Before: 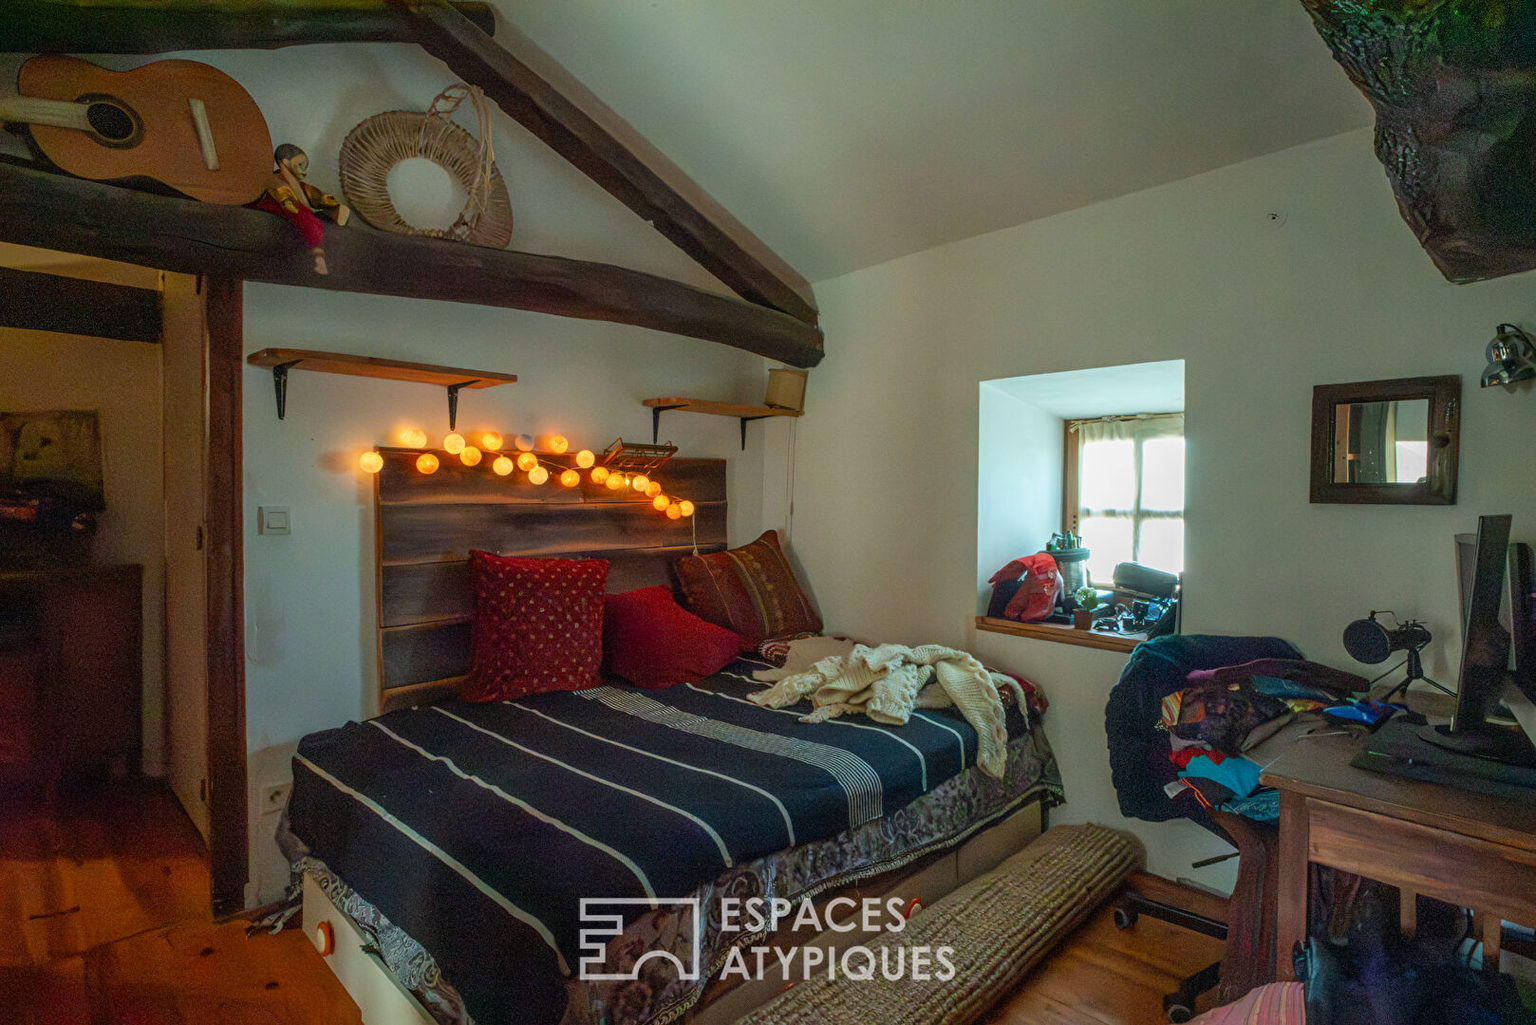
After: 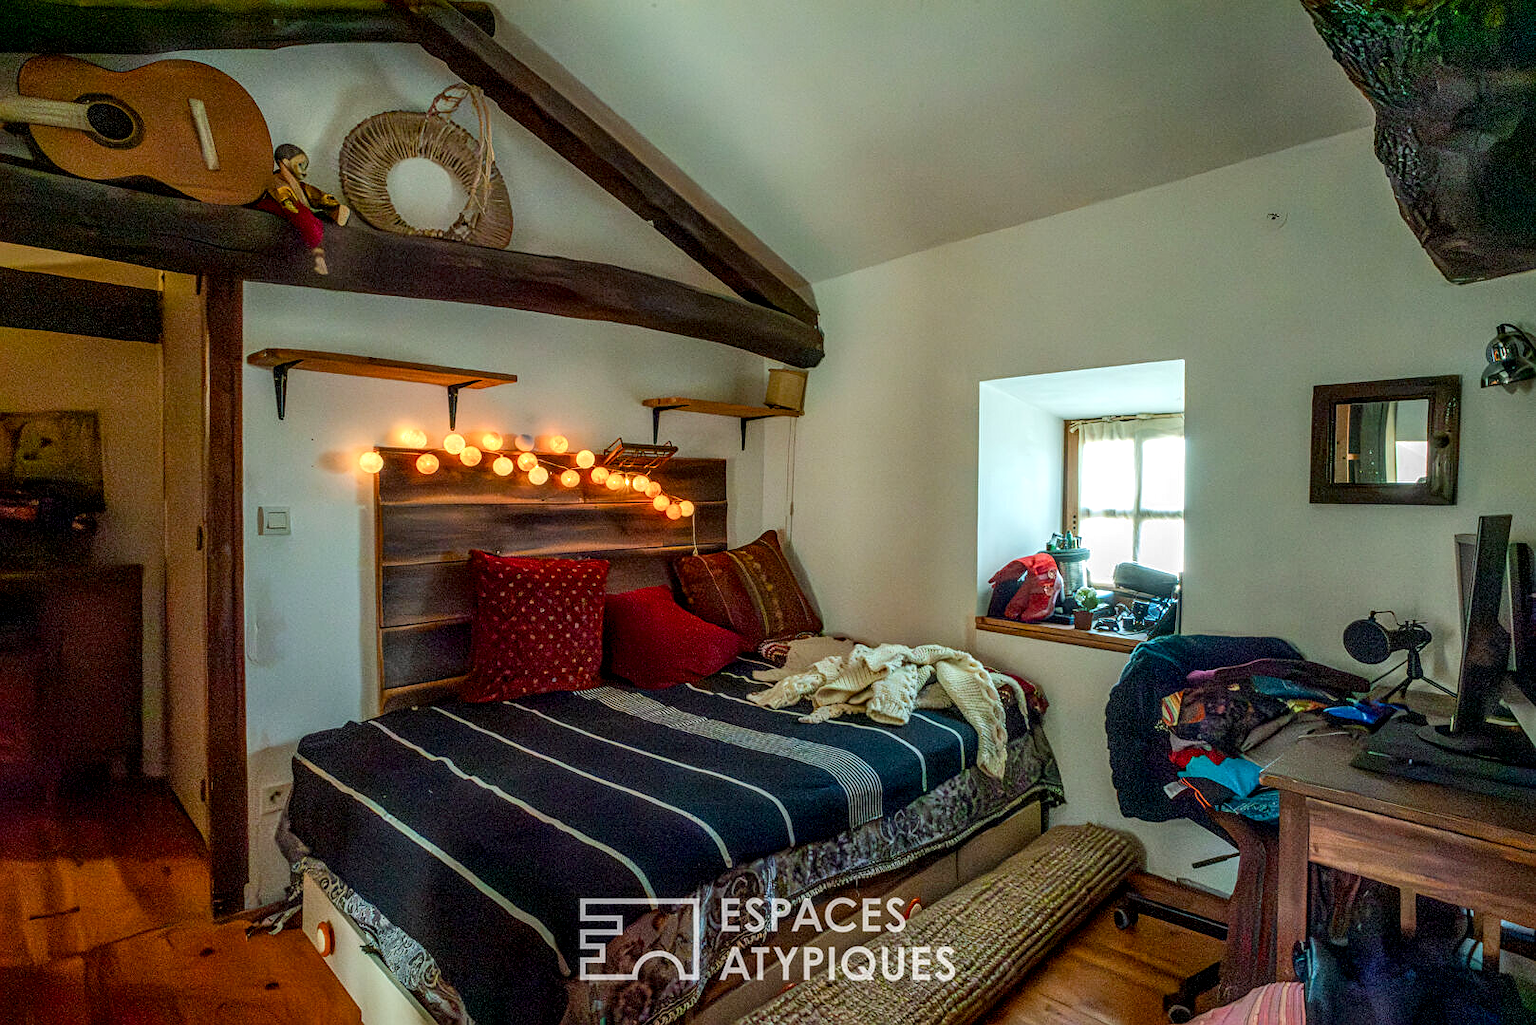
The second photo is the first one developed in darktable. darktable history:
color balance rgb: perceptual saturation grading › global saturation 0.206%, perceptual saturation grading › highlights -14.93%, perceptual saturation grading › shadows 25.706%, perceptual brilliance grading › mid-tones 9.106%, perceptual brilliance grading › shadows 14.612%
sharpen: radius 0.996
tone curve: curves: ch0 [(0, 0) (0.003, 0.014) (0.011, 0.014) (0.025, 0.022) (0.044, 0.041) (0.069, 0.063) (0.1, 0.086) (0.136, 0.118) (0.177, 0.161) (0.224, 0.211) (0.277, 0.262) (0.335, 0.323) (0.399, 0.384) (0.468, 0.459) (0.543, 0.54) (0.623, 0.624) (0.709, 0.711) (0.801, 0.796) (0.898, 0.879) (1, 1)], color space Lab, independent channels, preserve colors none
local contrast: detail 150%
